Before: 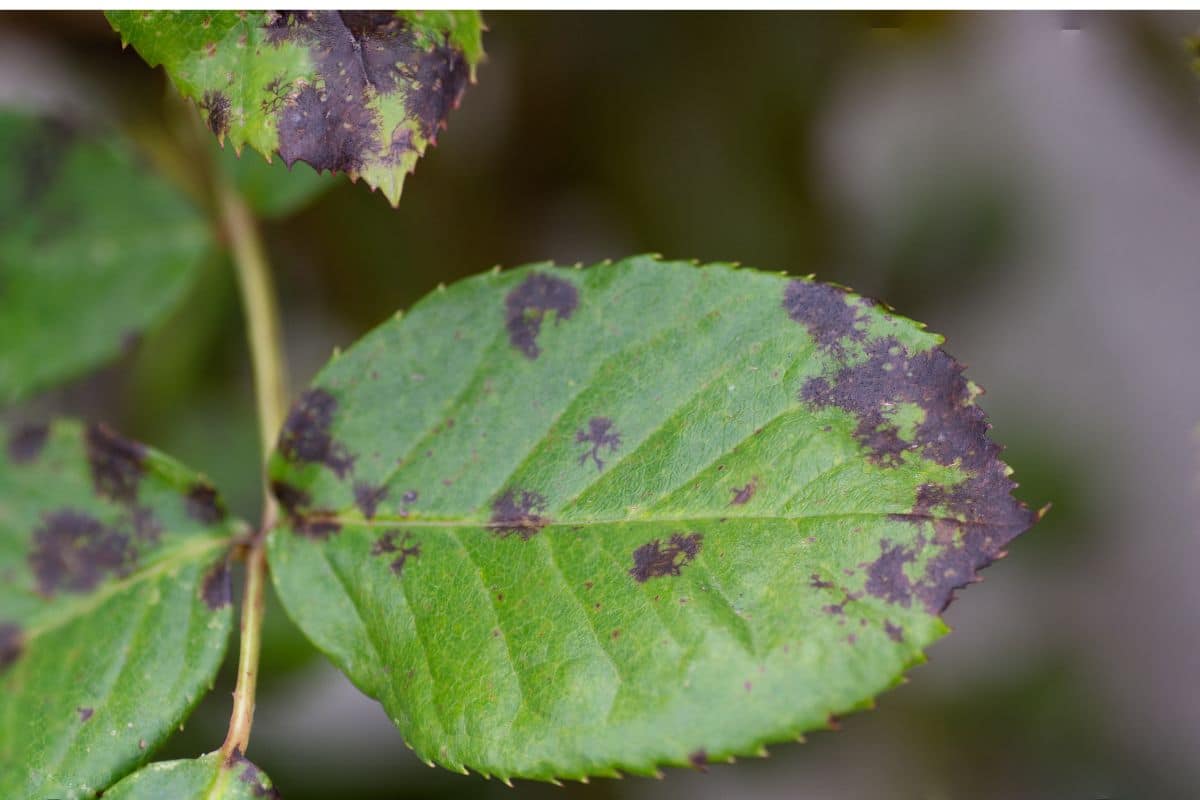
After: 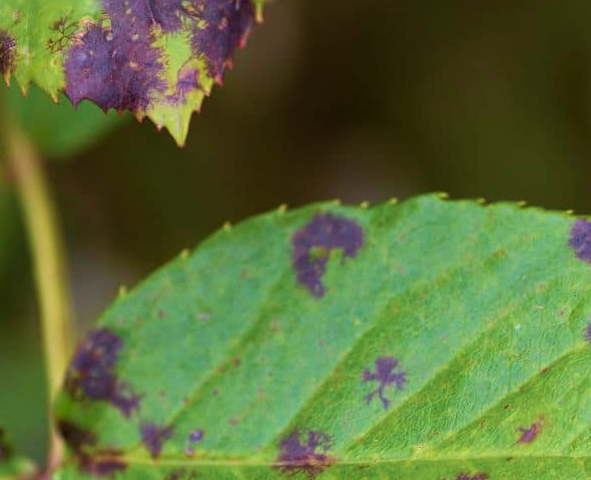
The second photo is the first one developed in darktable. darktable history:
crop: left 17.835%, top 7.675%, right 32.881%, bottom 32.213%
velvia: strength 75%
